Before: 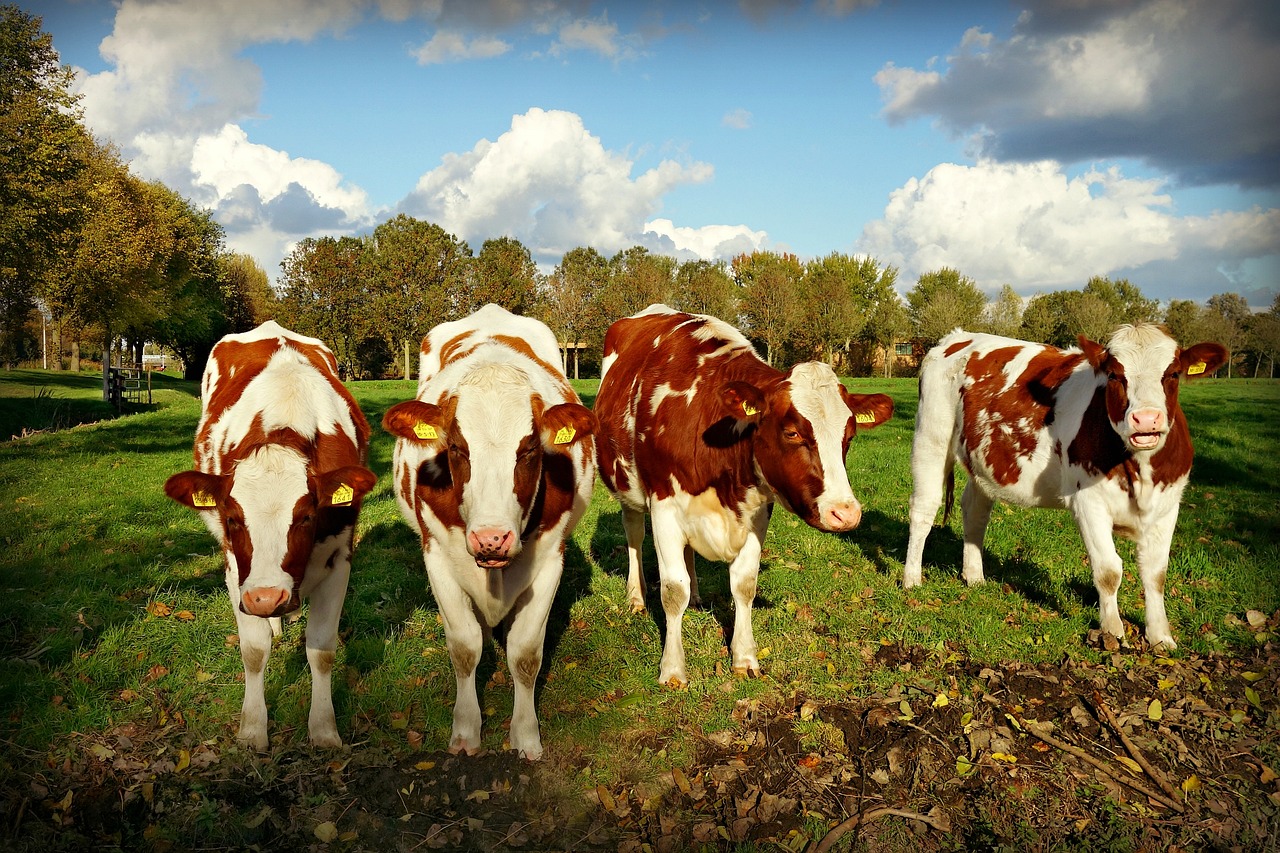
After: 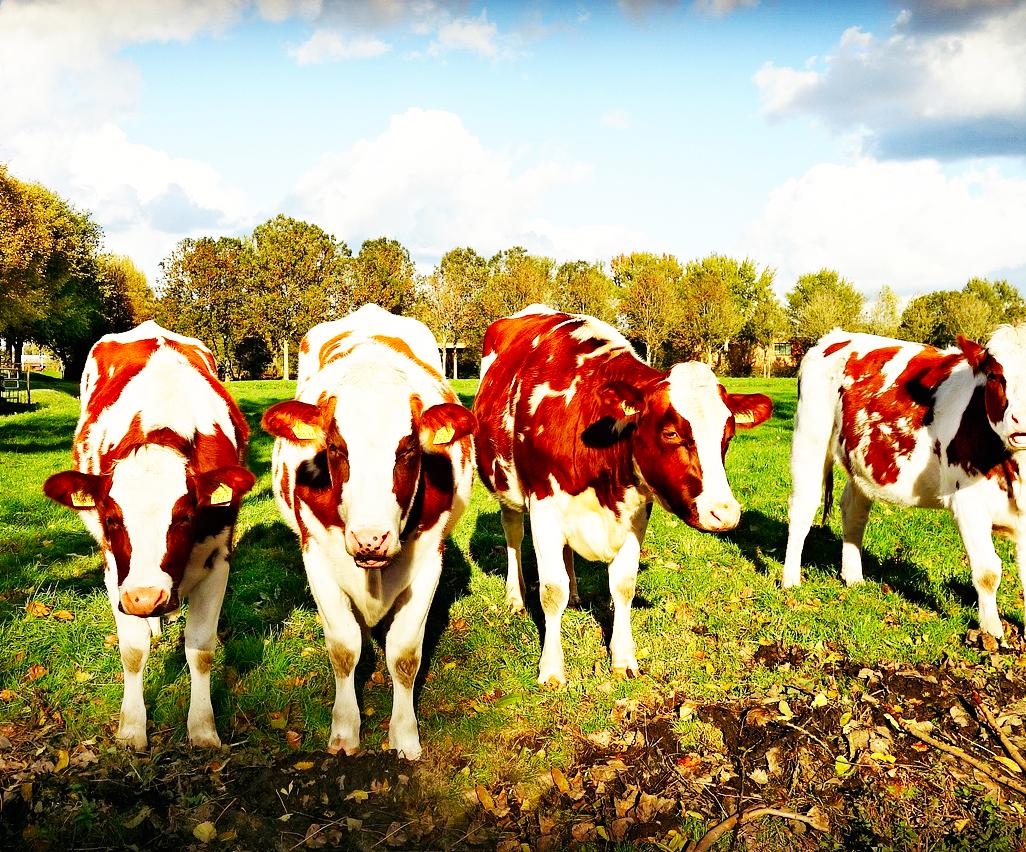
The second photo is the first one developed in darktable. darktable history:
crop and rotate: left 9.517%, right 10.273%
base curve: curves: ch0 [(0, 0) (0.007, 0.004) (0.027, 0.03) (0.046, 0.07) (0.207, 0.54) (0.442, 0.872) (0.673, 0.972) (1, 1)], preserve colors none
